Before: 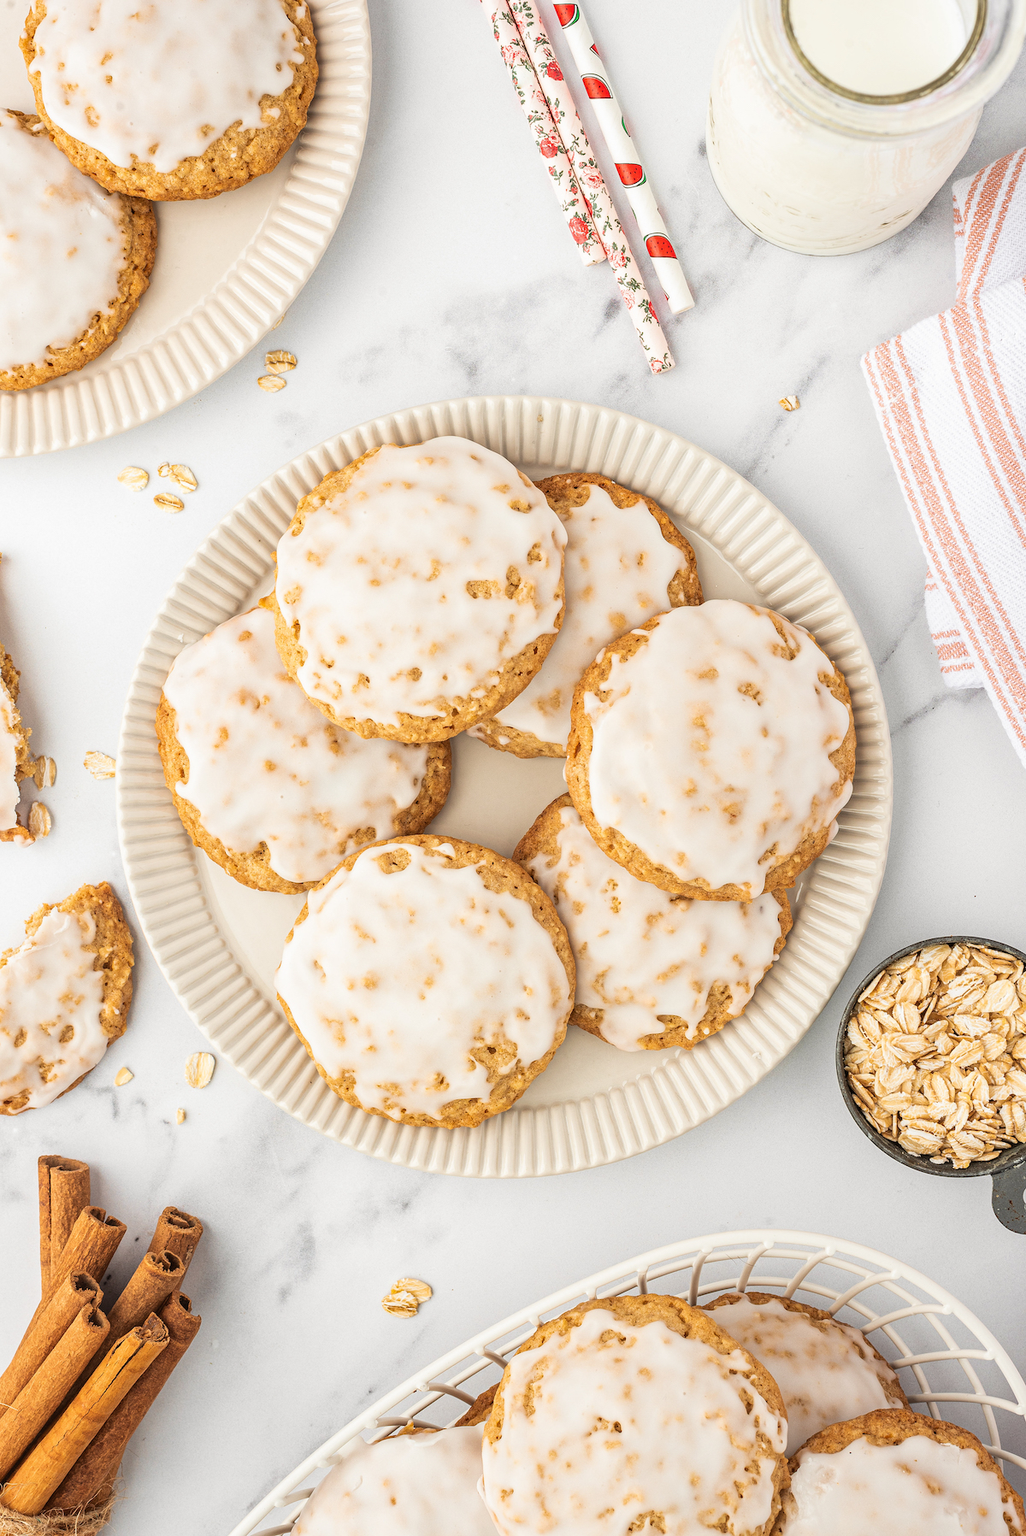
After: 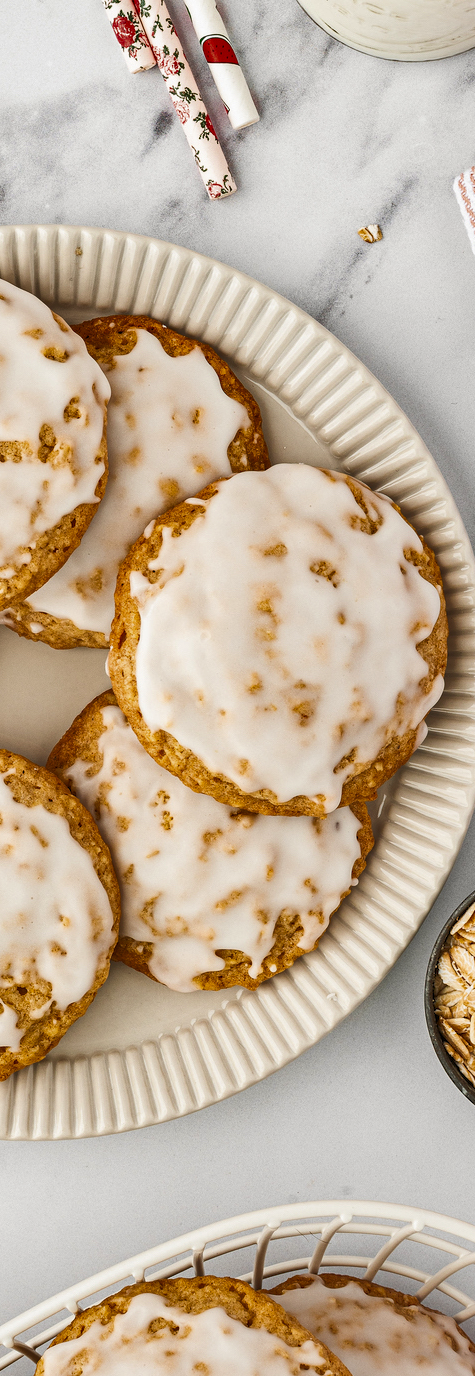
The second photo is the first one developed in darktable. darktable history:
shadows and highlights: radius 107.37, shadows 23.94, highlights -57.88, low approximation 0.01, soften with gaussian
crop: left 46.149%, top 13.298%, right 14.186%, bottom 10.091%
